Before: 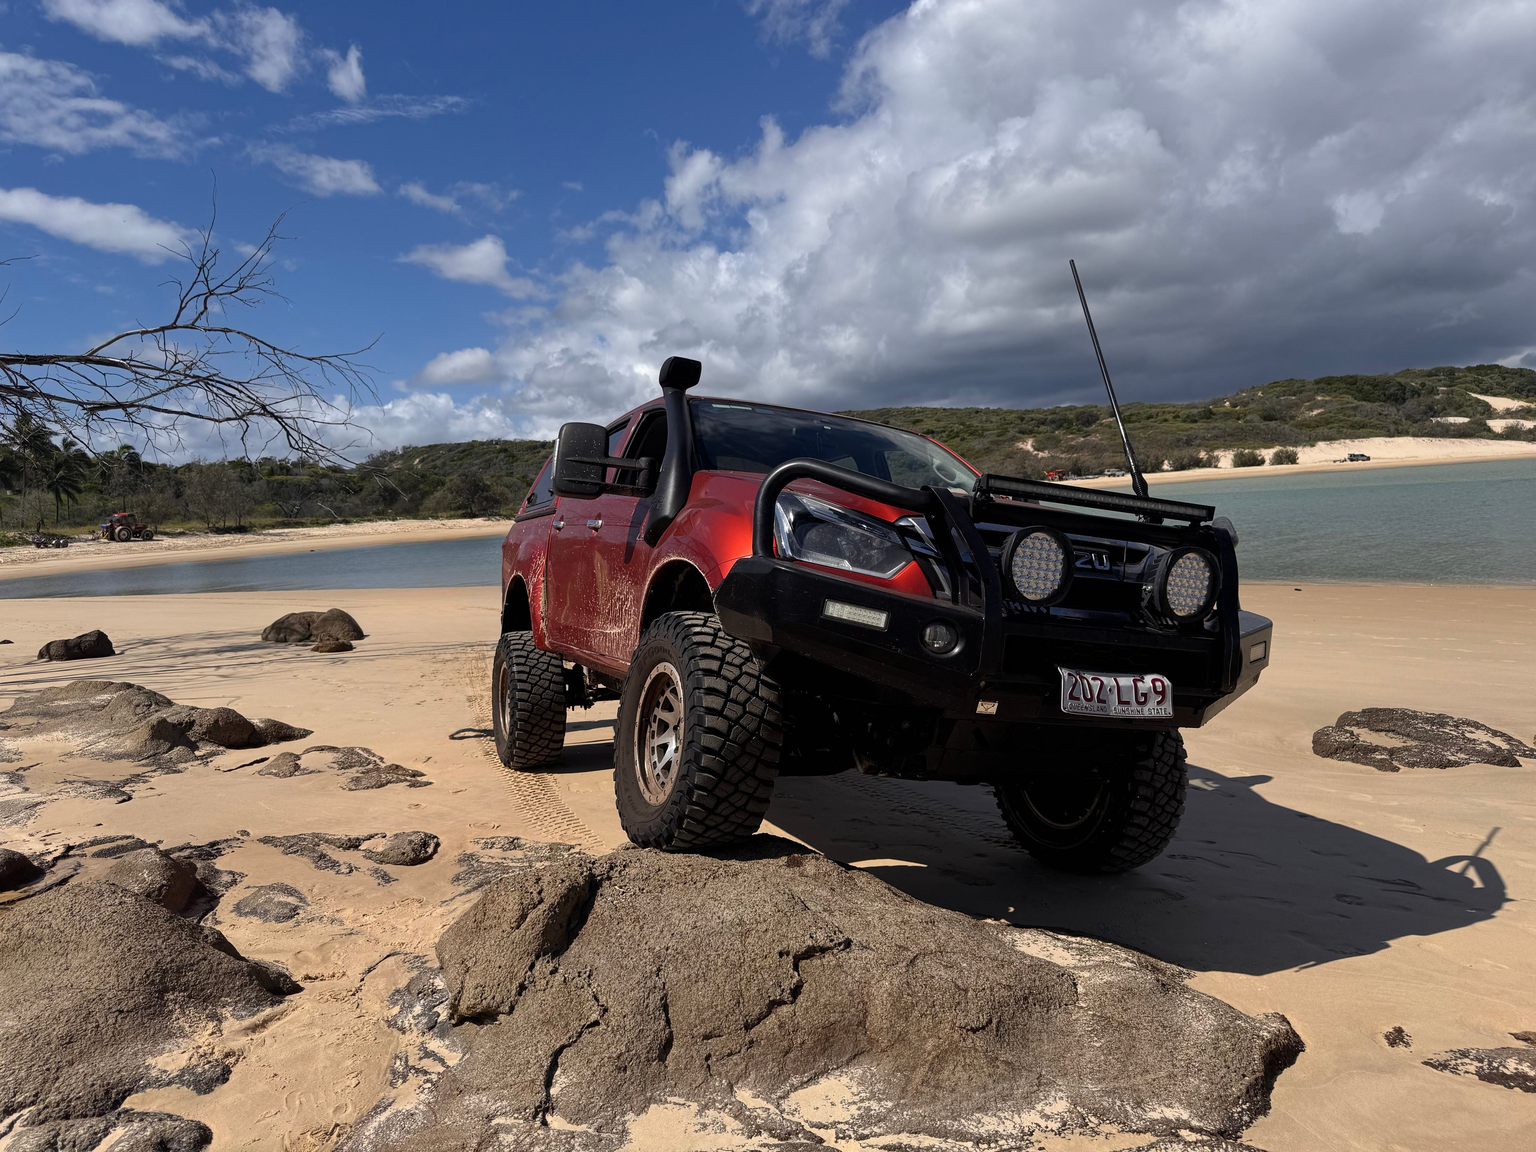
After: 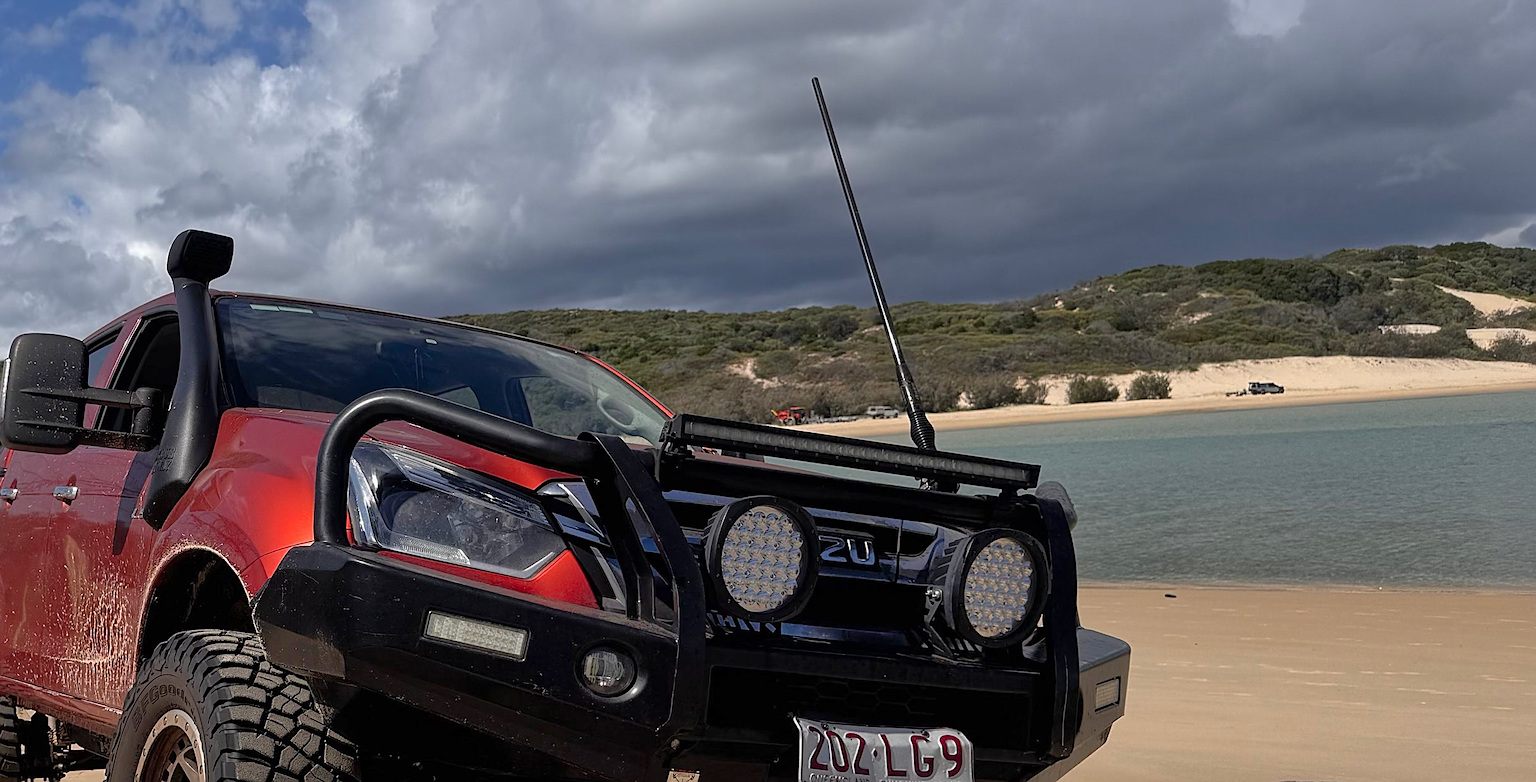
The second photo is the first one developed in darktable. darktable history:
crop: left 36.005%, top 18.293%, right 0.31%, bottom 38.444%
sharpen: on, module defaults
shadows and highlights: on, module defaults
